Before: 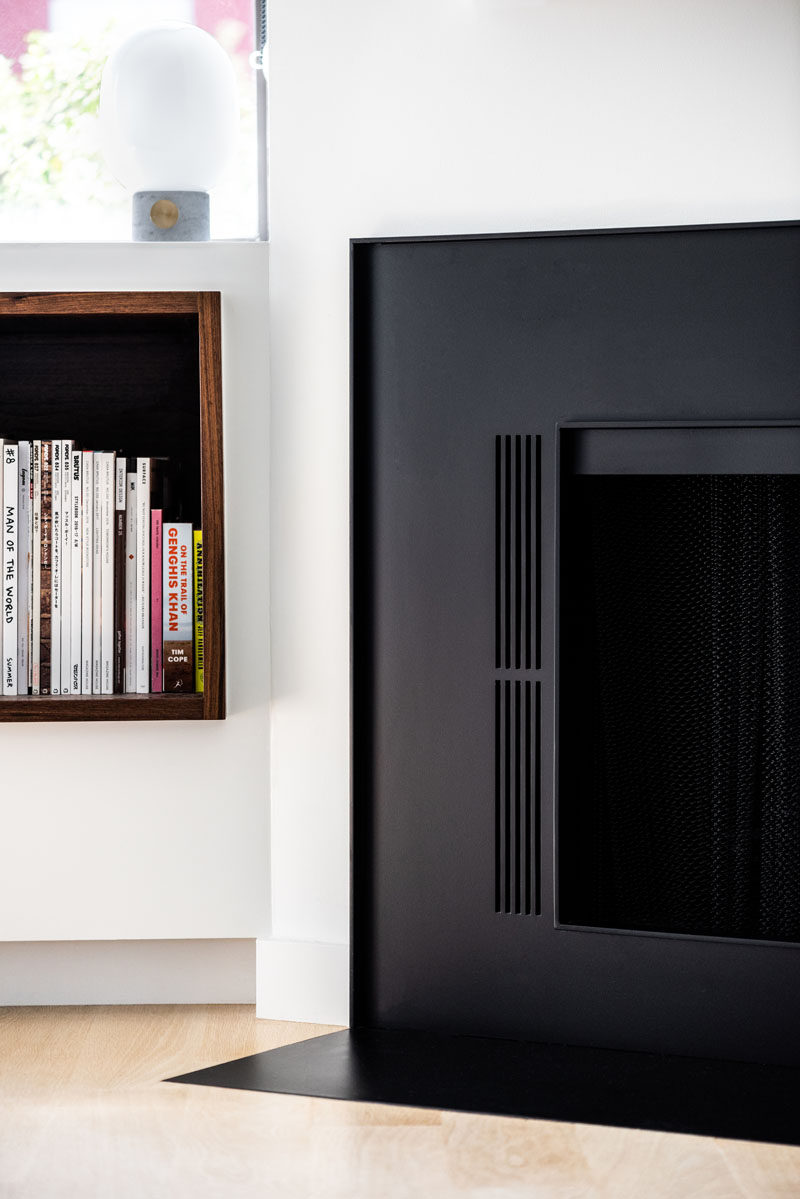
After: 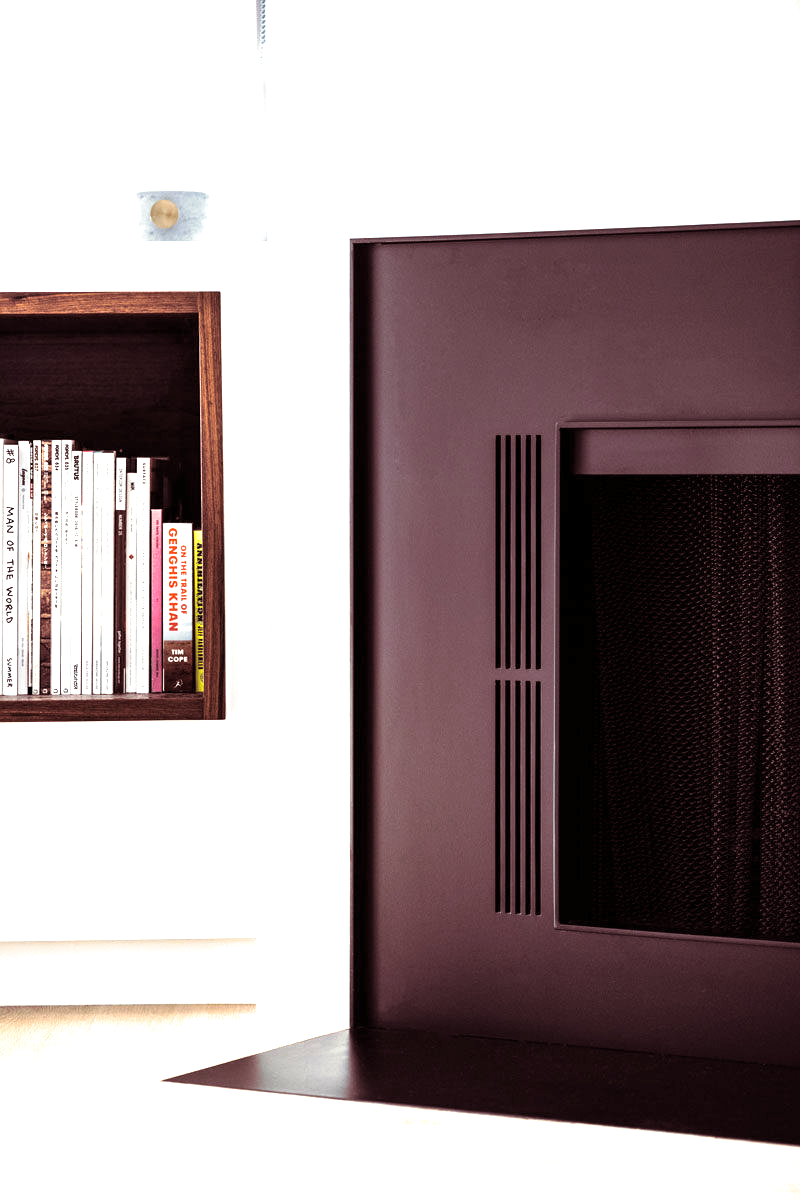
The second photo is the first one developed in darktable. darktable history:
split-toning: on, module defaults
exposure: exposure 1.137 EV, compensate highlight preservation false
